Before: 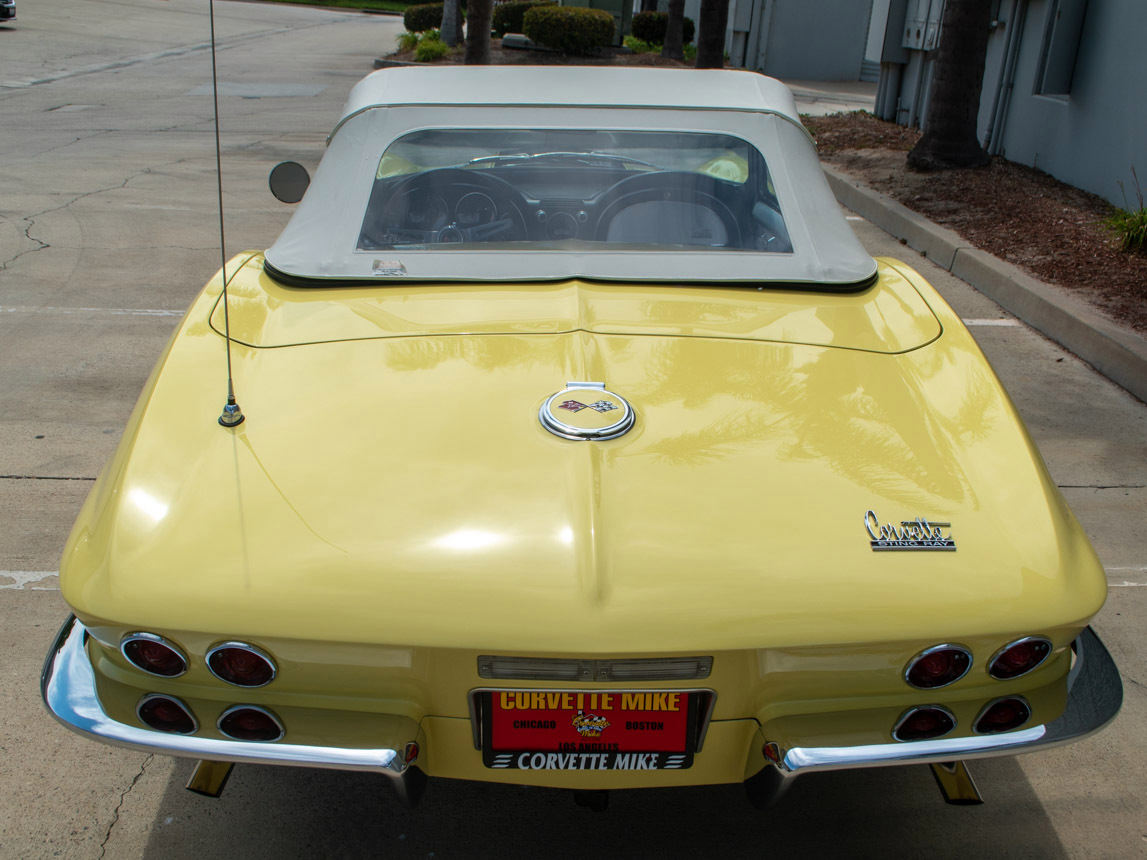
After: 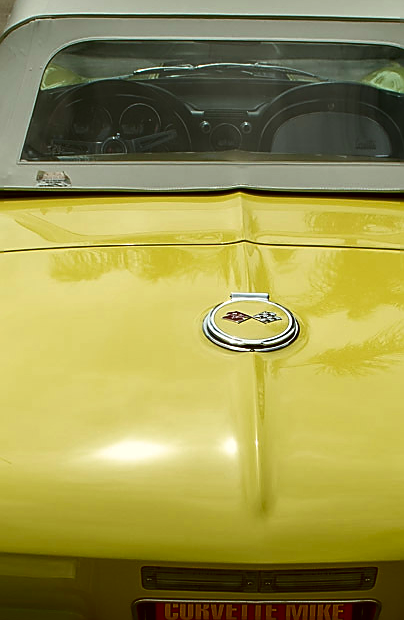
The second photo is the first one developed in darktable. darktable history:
sharpen: radius 1.392, amount 1.261, threshold 0.656
crop and rotate: left 29.366%, top 10.366%, right 35.37%, bottom 17.535%
shadows and highlights: shadows -69.66, highlights 35.56, soften with gaussian
color correction: highlights a* -1.58, highlights b* 10.09, shadows a* 0.676, shadows b* 19.62
contrast brightness saturation: contrast 0.128, brightness -0.223, saturation 0.142
